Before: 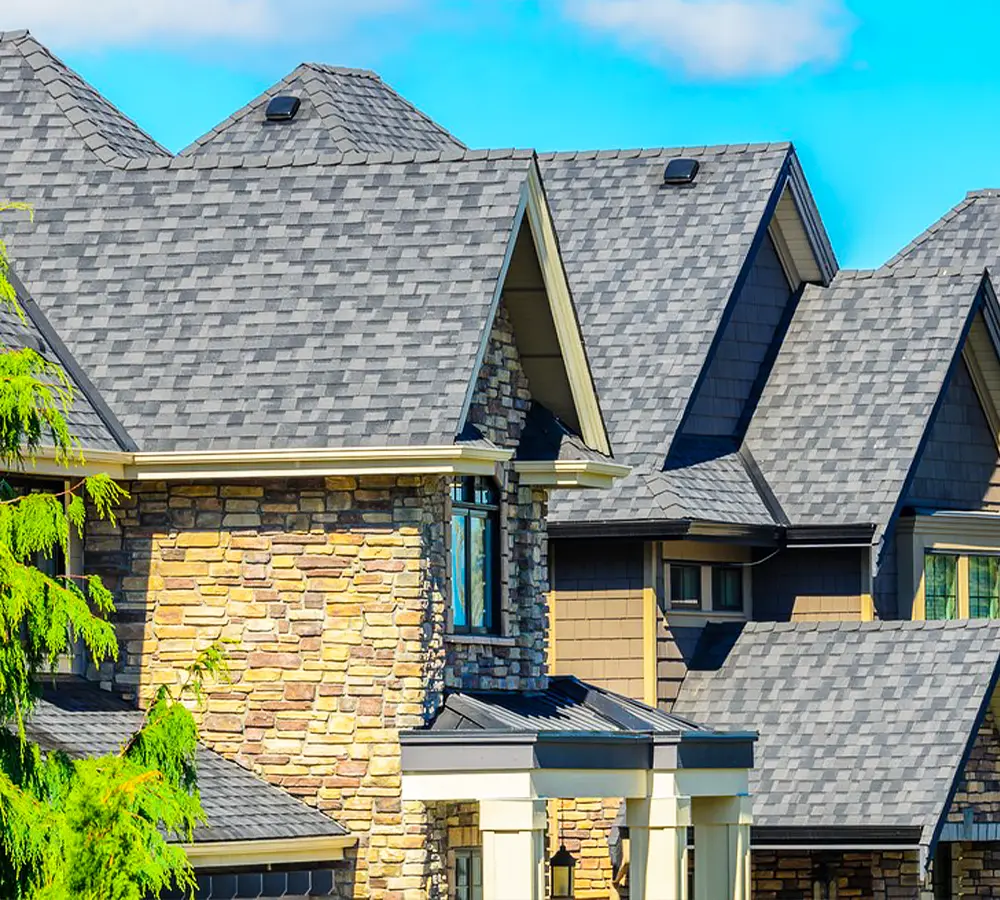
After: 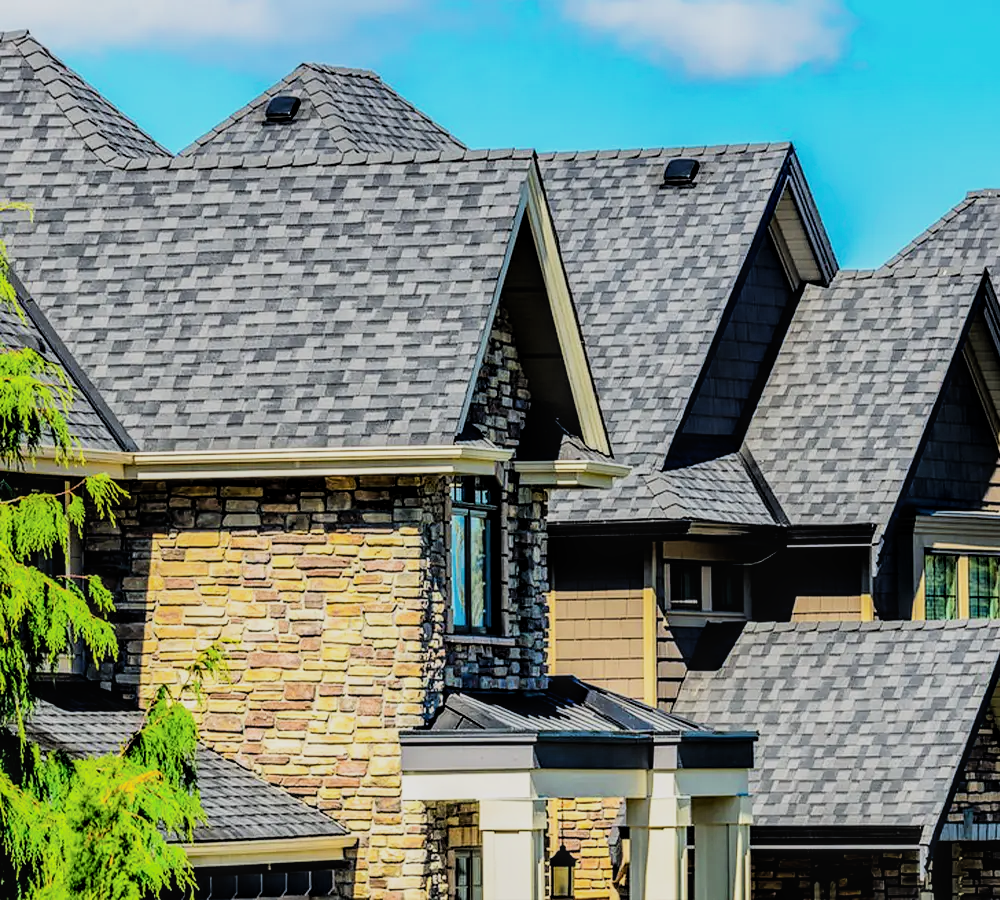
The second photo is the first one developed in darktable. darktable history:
local contrast: on, module defaults
filmic rgb: black relative exposure -5 EV, hardness 2.88, contrast 1.5
exposure: exposure -0.242 EV, compensate highlight preservation false
